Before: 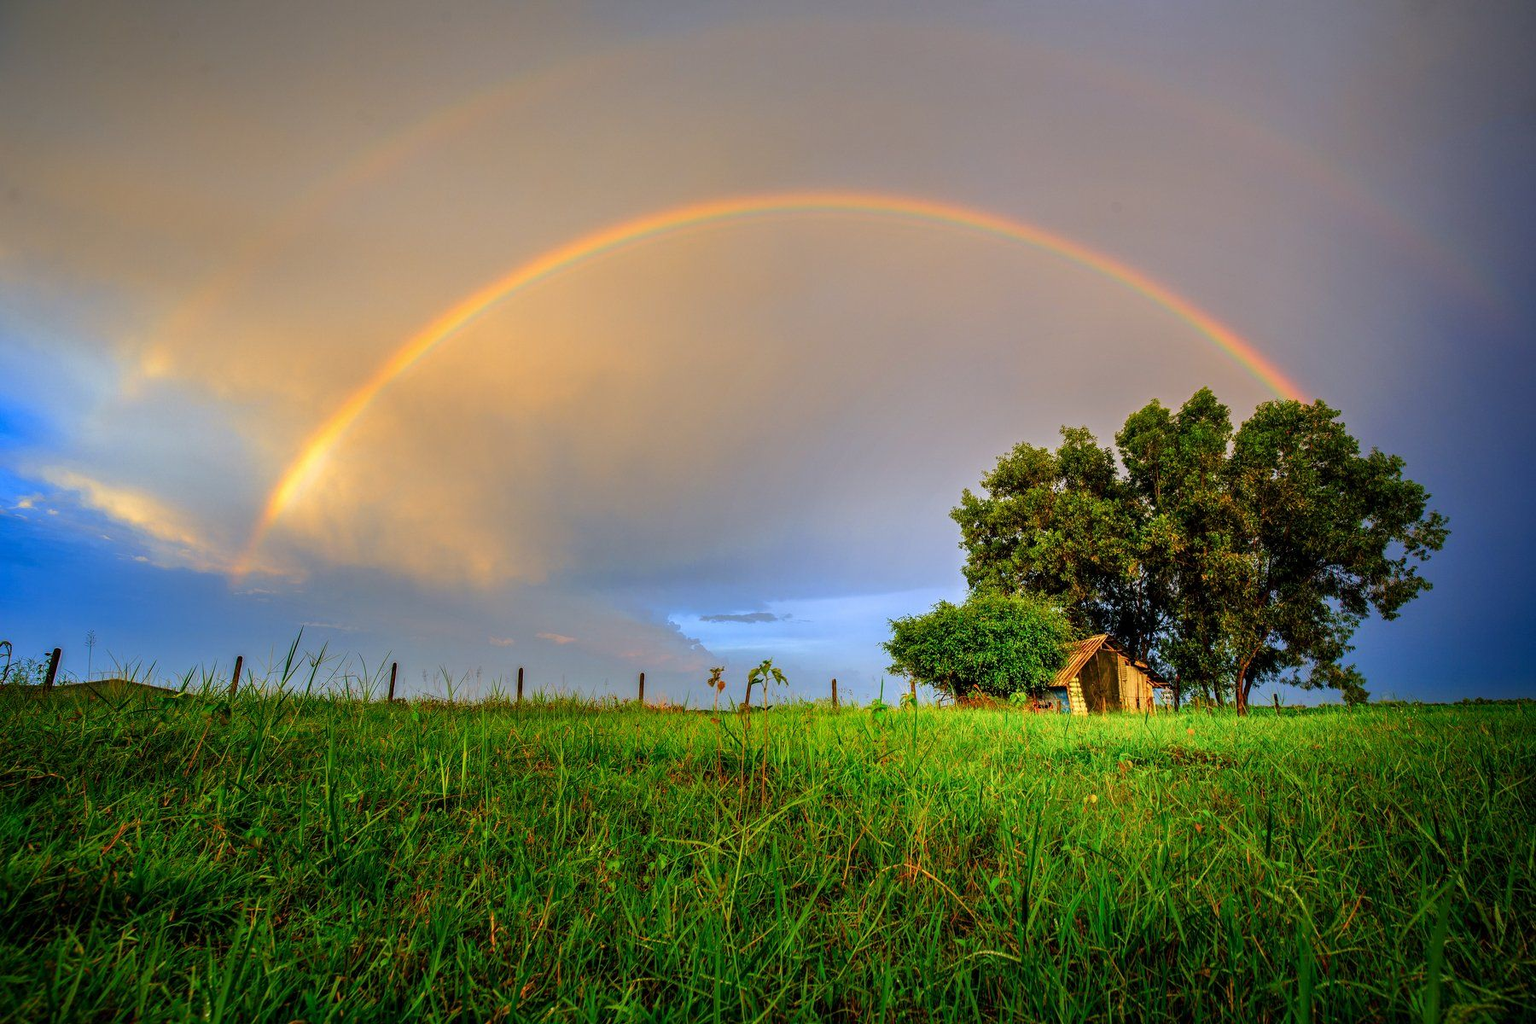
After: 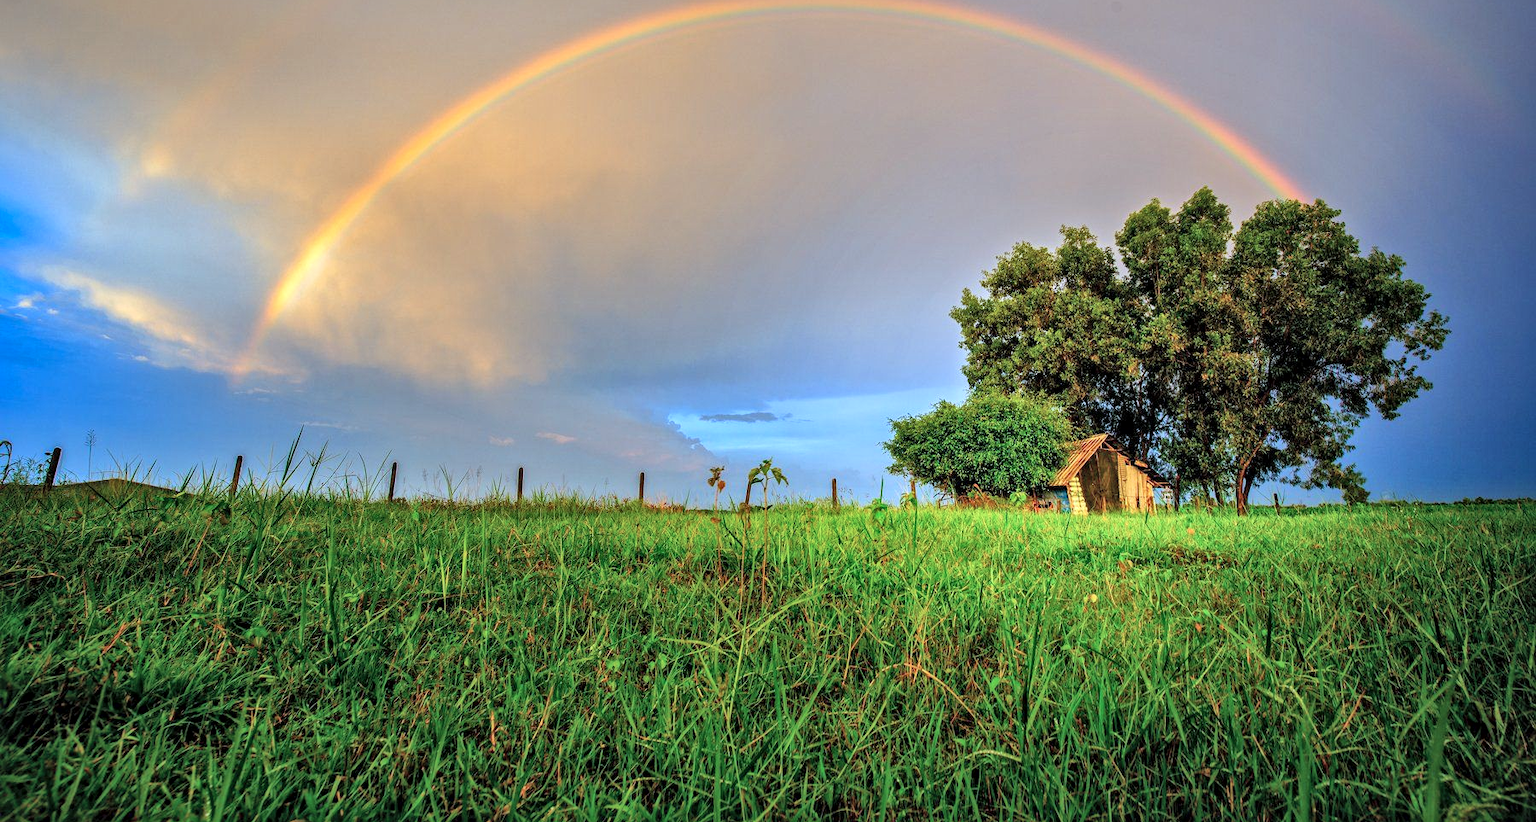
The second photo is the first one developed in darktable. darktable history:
contrast brightness saturation: brightness 0.148
crop and rotate: top 19.594%
color correction: highlights a* -3.81, highlights b* -10.88
local contrast: mode bilateral grid, contrast 20, coarseness 20, detail 150%, midtone range 0.2
shadows and highlights: radius 128.1, shadows 30.46, highlights -30.49, low approximation 0.01, soften with gaussian
